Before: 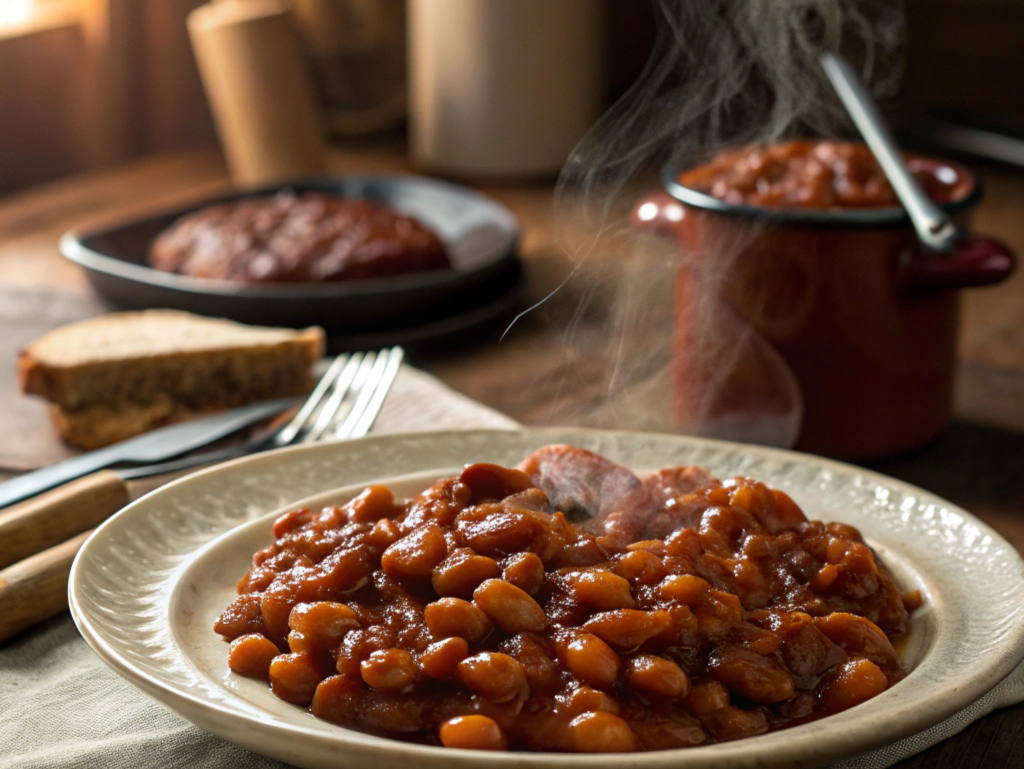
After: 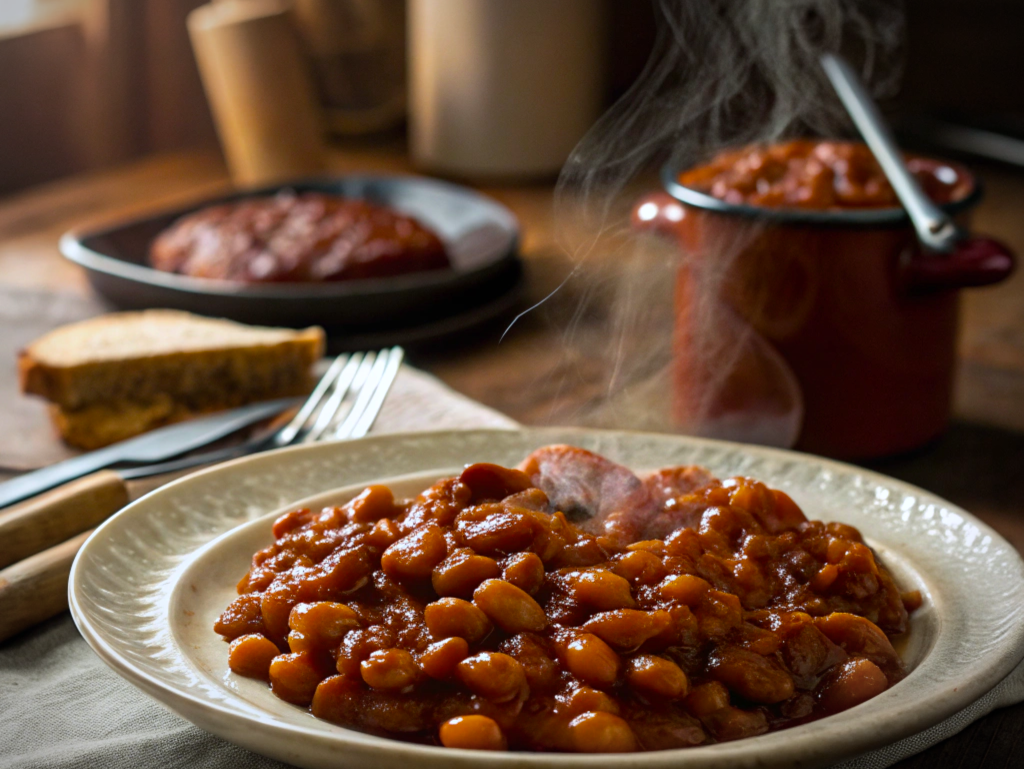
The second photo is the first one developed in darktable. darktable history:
white balance: red 0.976, blue 1.04
color balance rgb: perceptual saturation grading › global saturation 25%, global vibrance 10%
vignetting: fall-off start 87%, automatic ratio true
